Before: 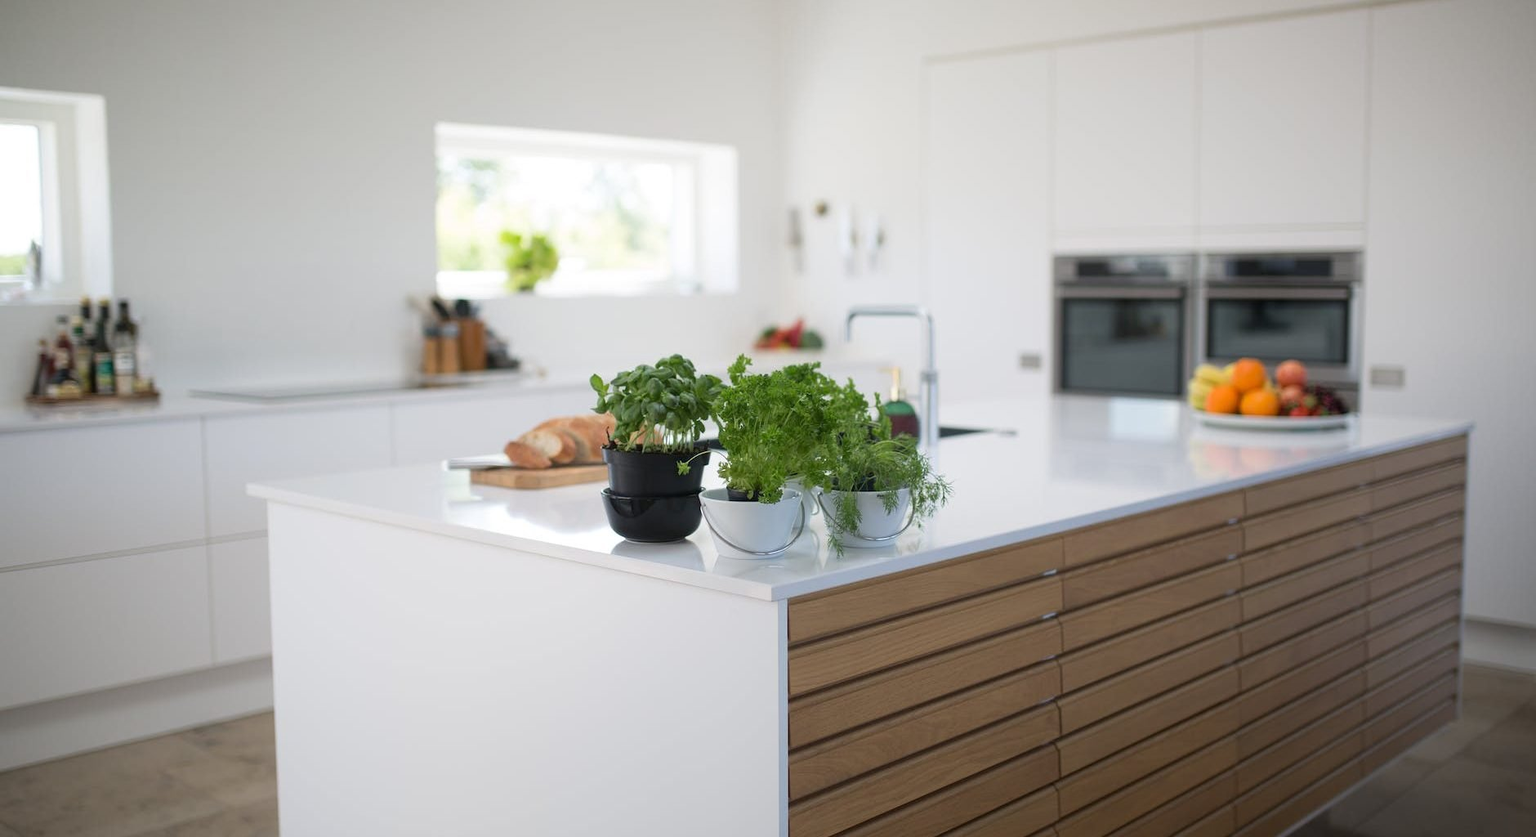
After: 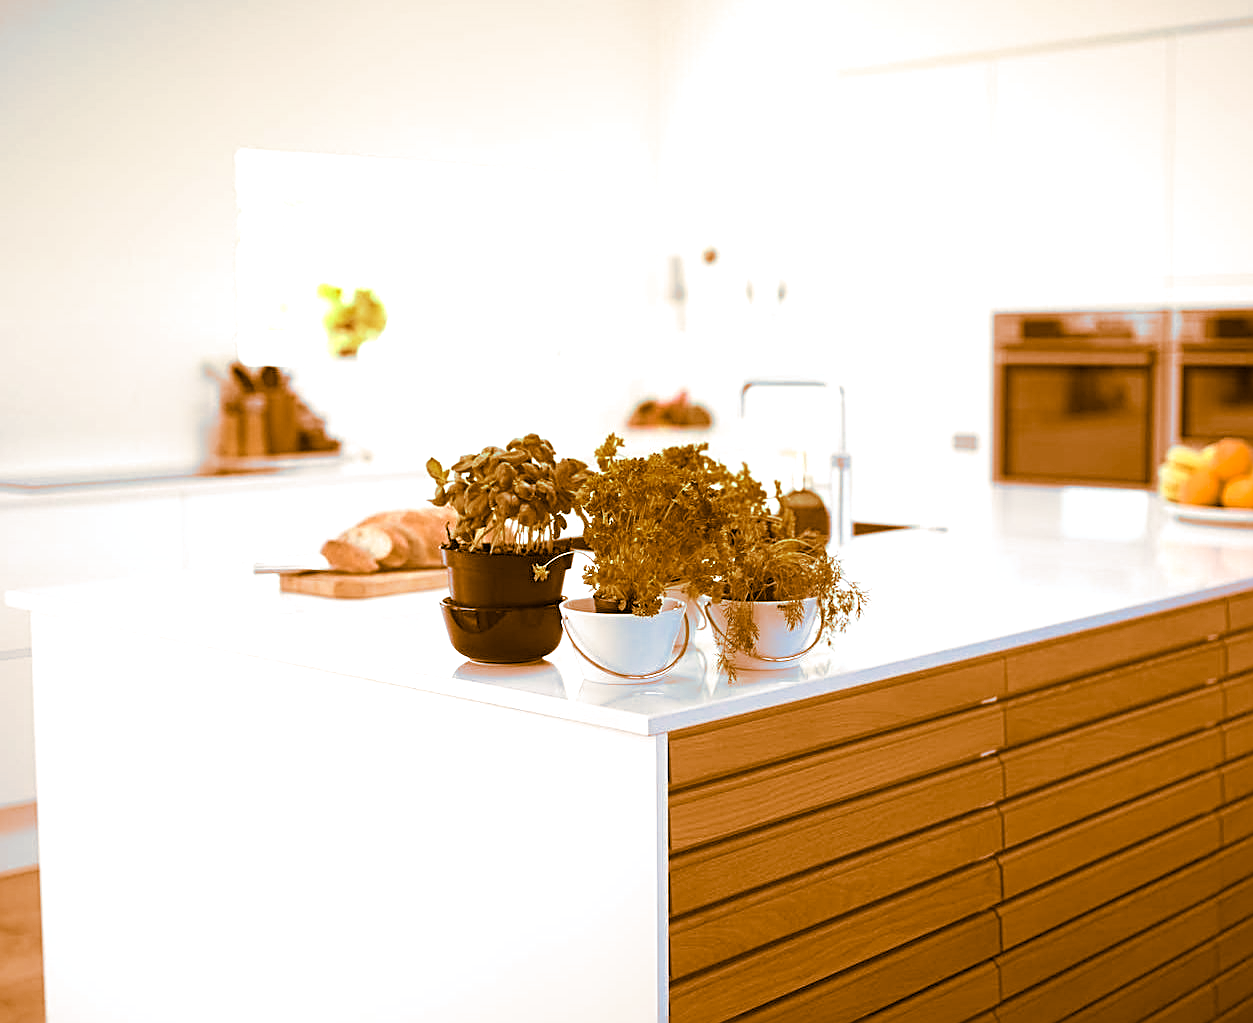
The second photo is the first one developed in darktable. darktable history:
sharpen: radius 2.531, amount 0.628
crop and rotate: left 15.754%, right 17.579%
white balance: red 1, blue 1
split-toning: shadows › hue 26°, shadows › saturation 0.92, highlights › hue 40°, highlights › saturation 0.92, balance -63, compress 0%
exposure: exposure 0.669 EV, compensate highlight preservation false
